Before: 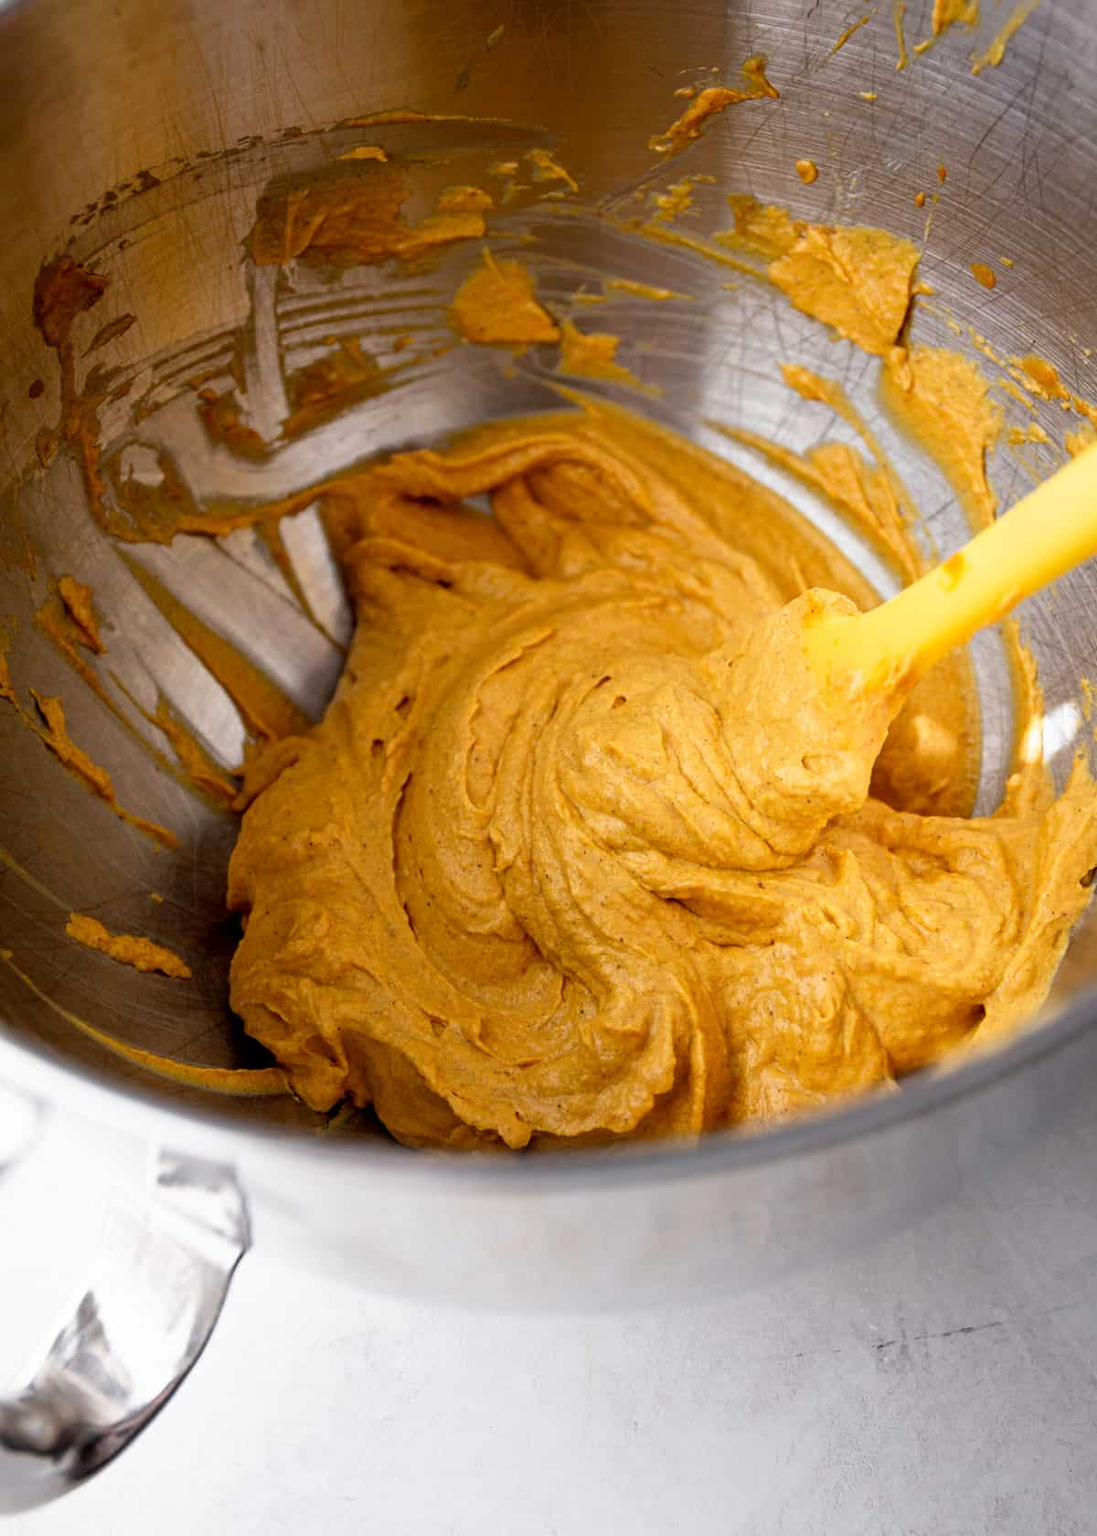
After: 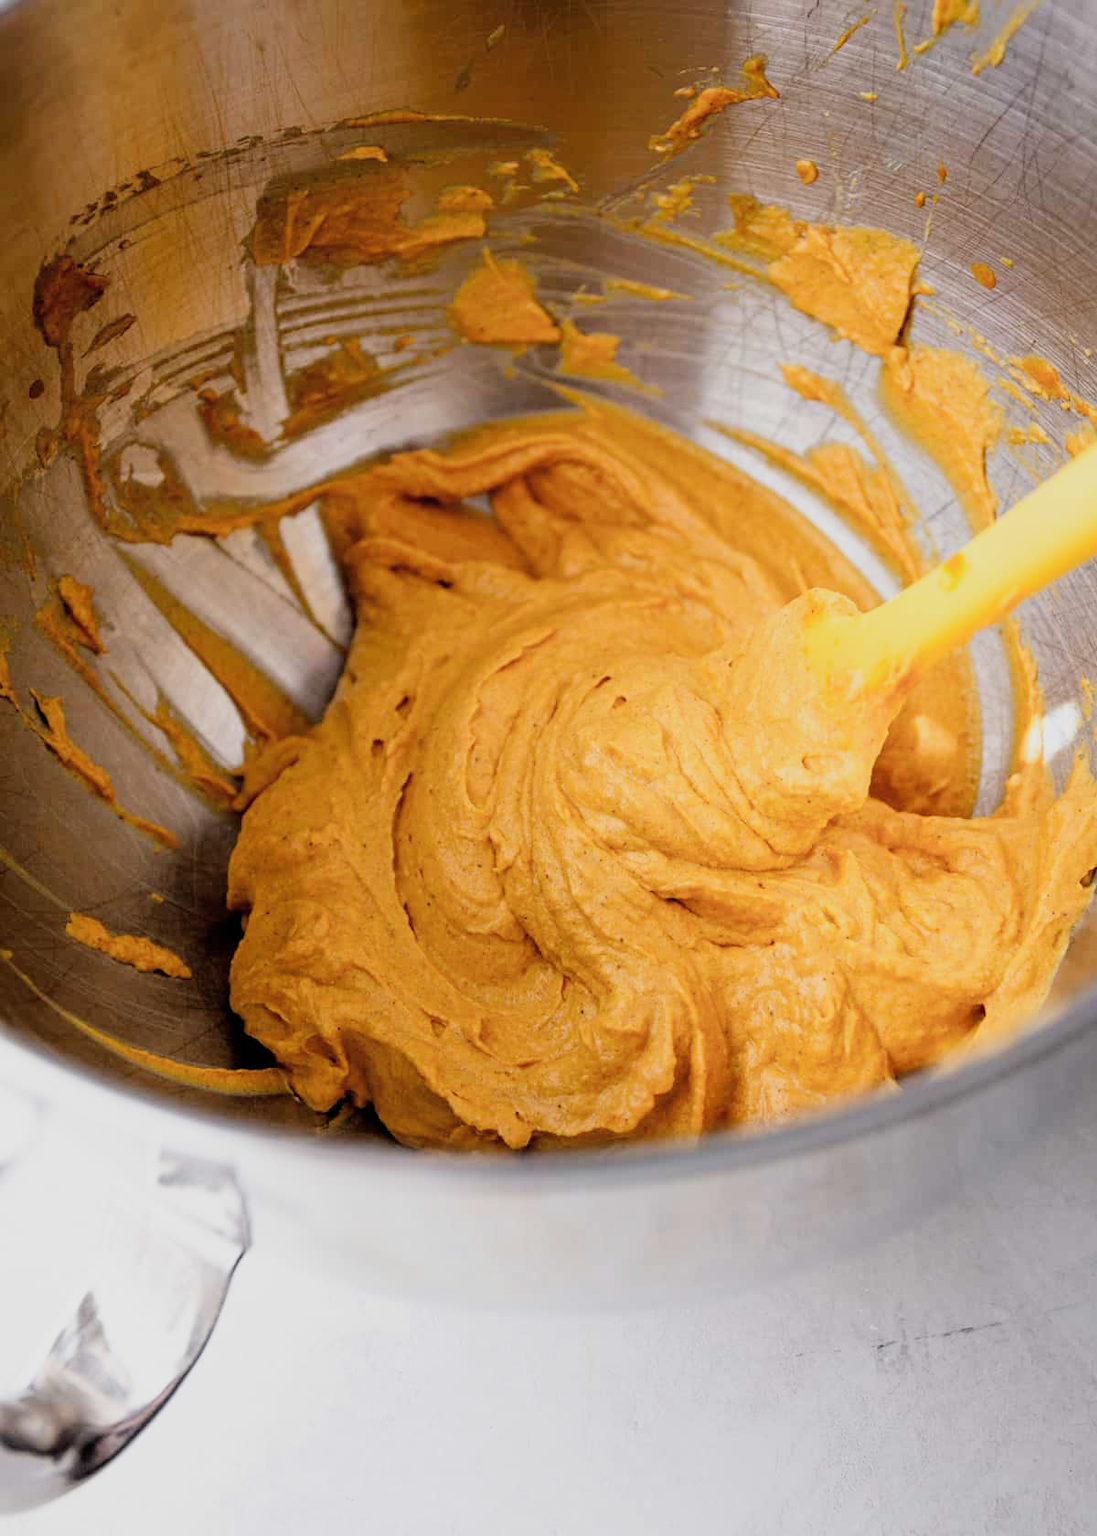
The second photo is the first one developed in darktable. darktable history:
filmic rgb: black relative exposure -7.65 EV, white relative exposure 4.56 EV, hardness 3.61, iterations of high-quality reconstruction 0
exposure: black level correction -0.002, exposure 0.543 EV, compensate highlight preservation false
